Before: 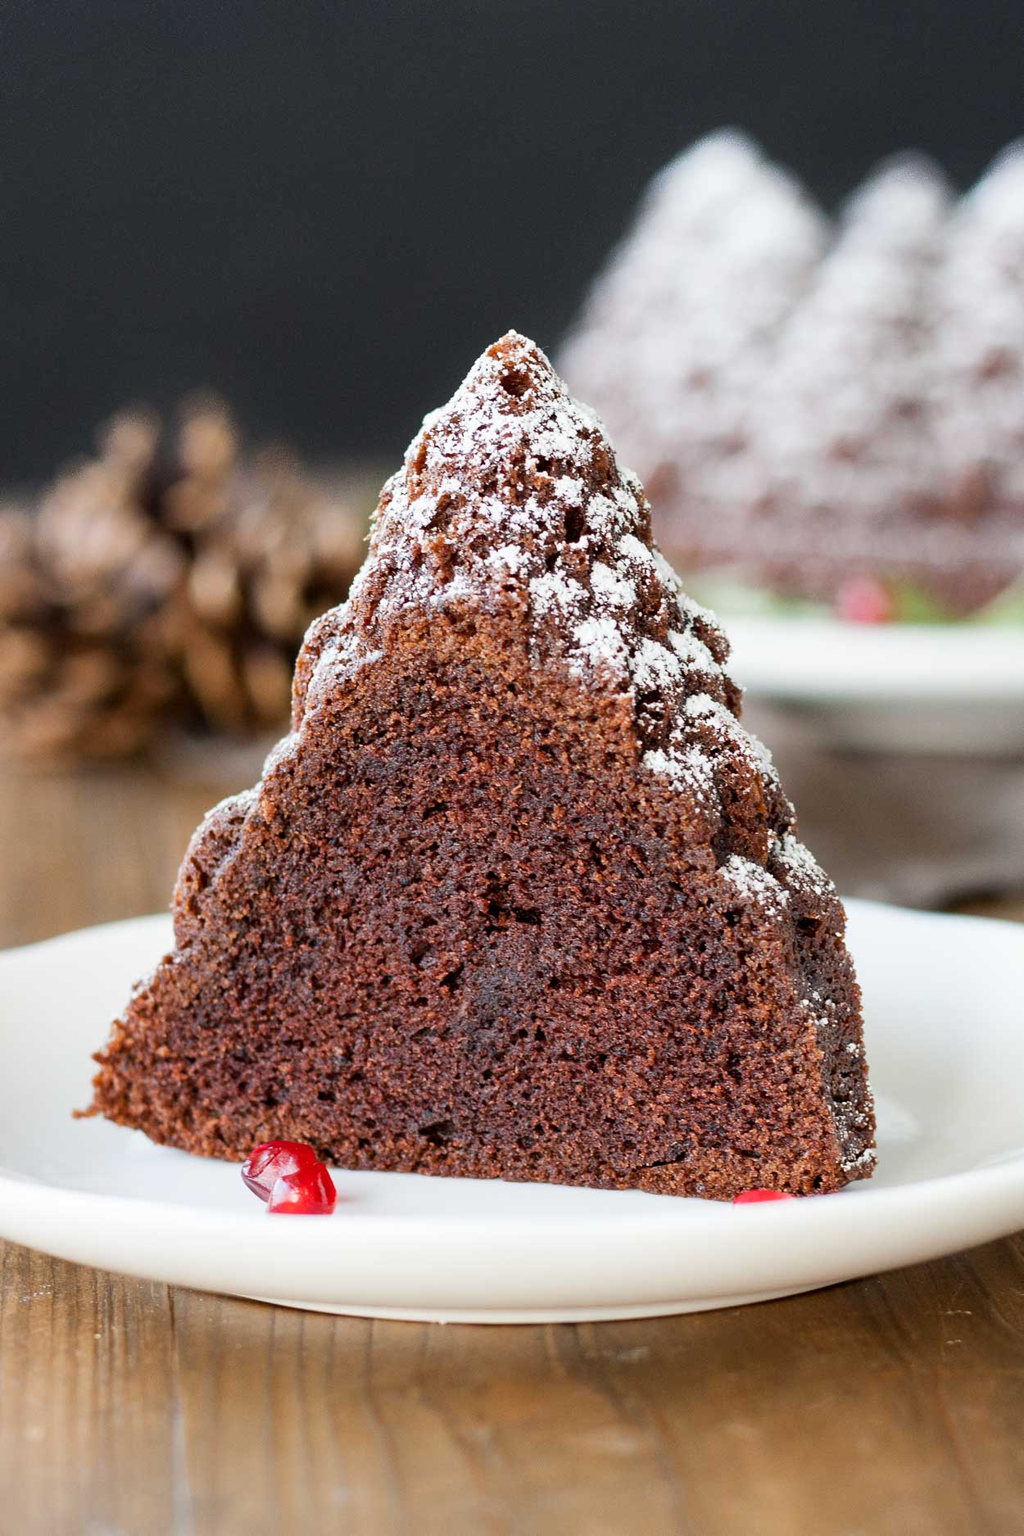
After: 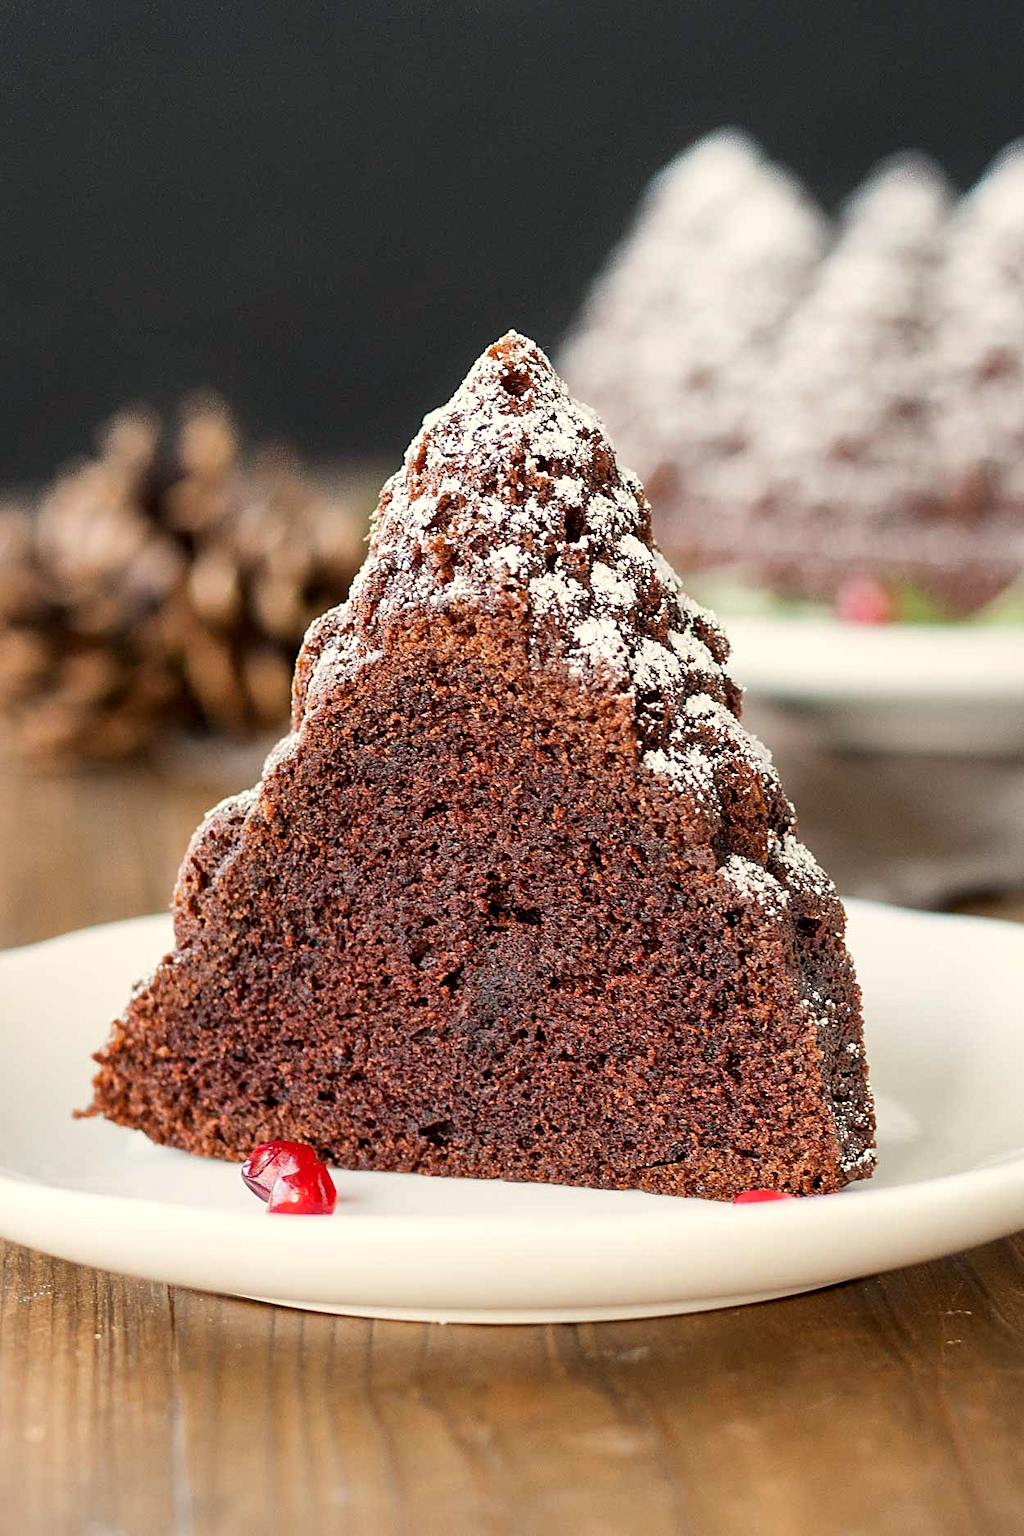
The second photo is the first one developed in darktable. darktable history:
local contrast: mode bilateral grid, contrast 20, coarseness 50, detail 120%, midtone range 0.2
white balance: red 1.045, blue 0.932
sharpen: on, module defaults
